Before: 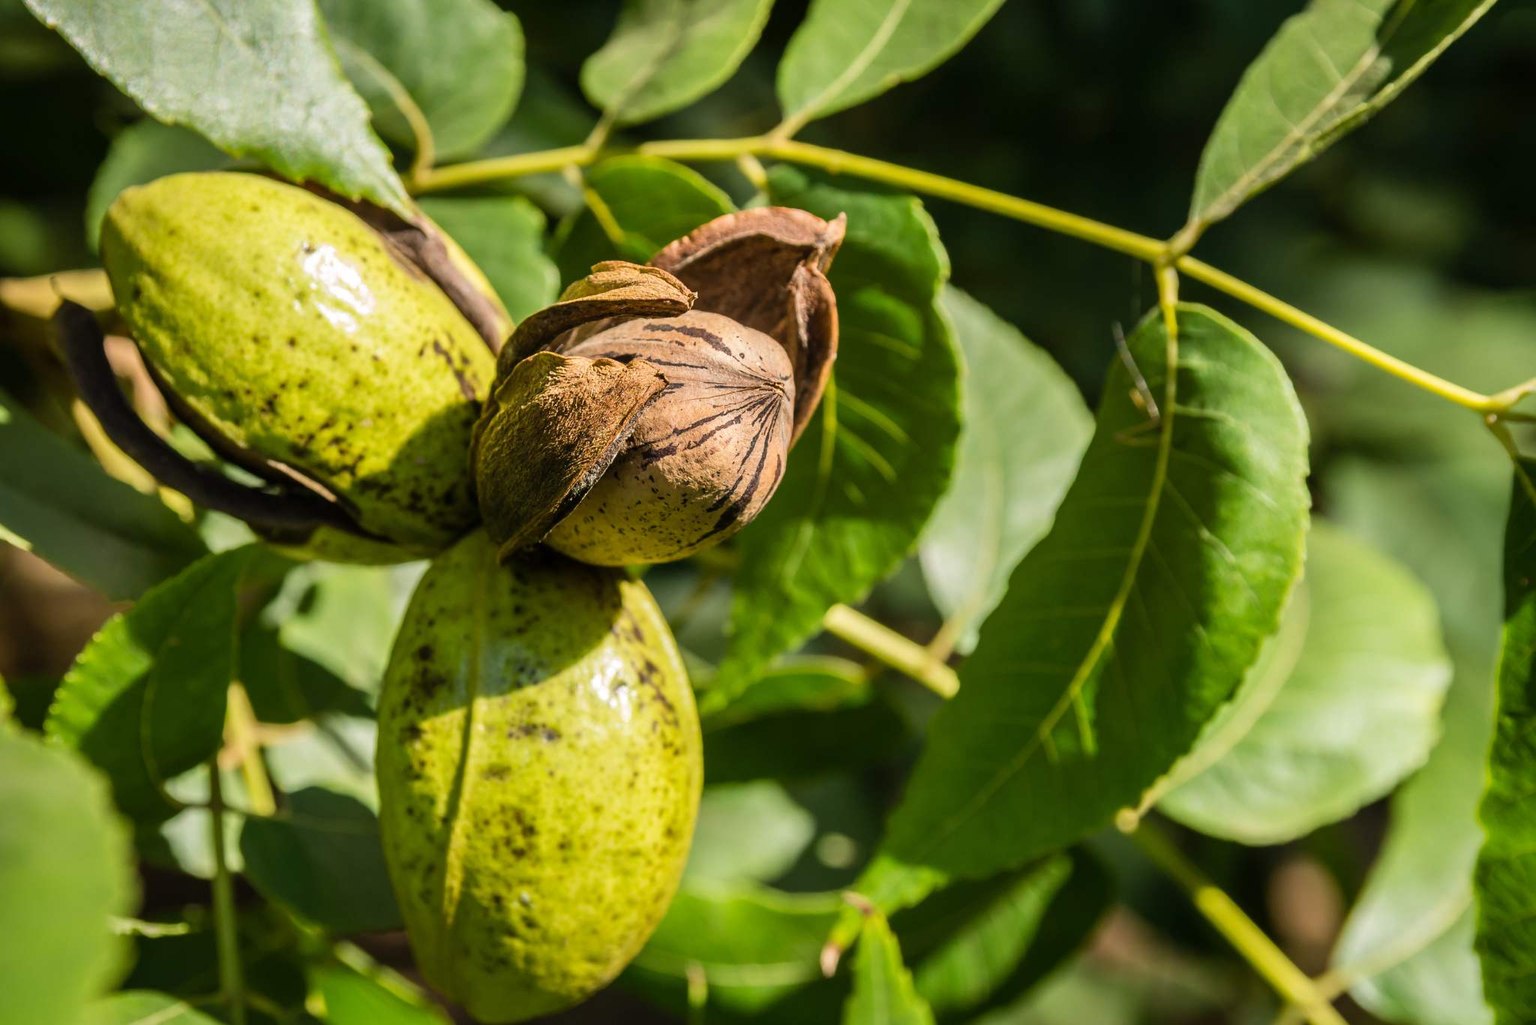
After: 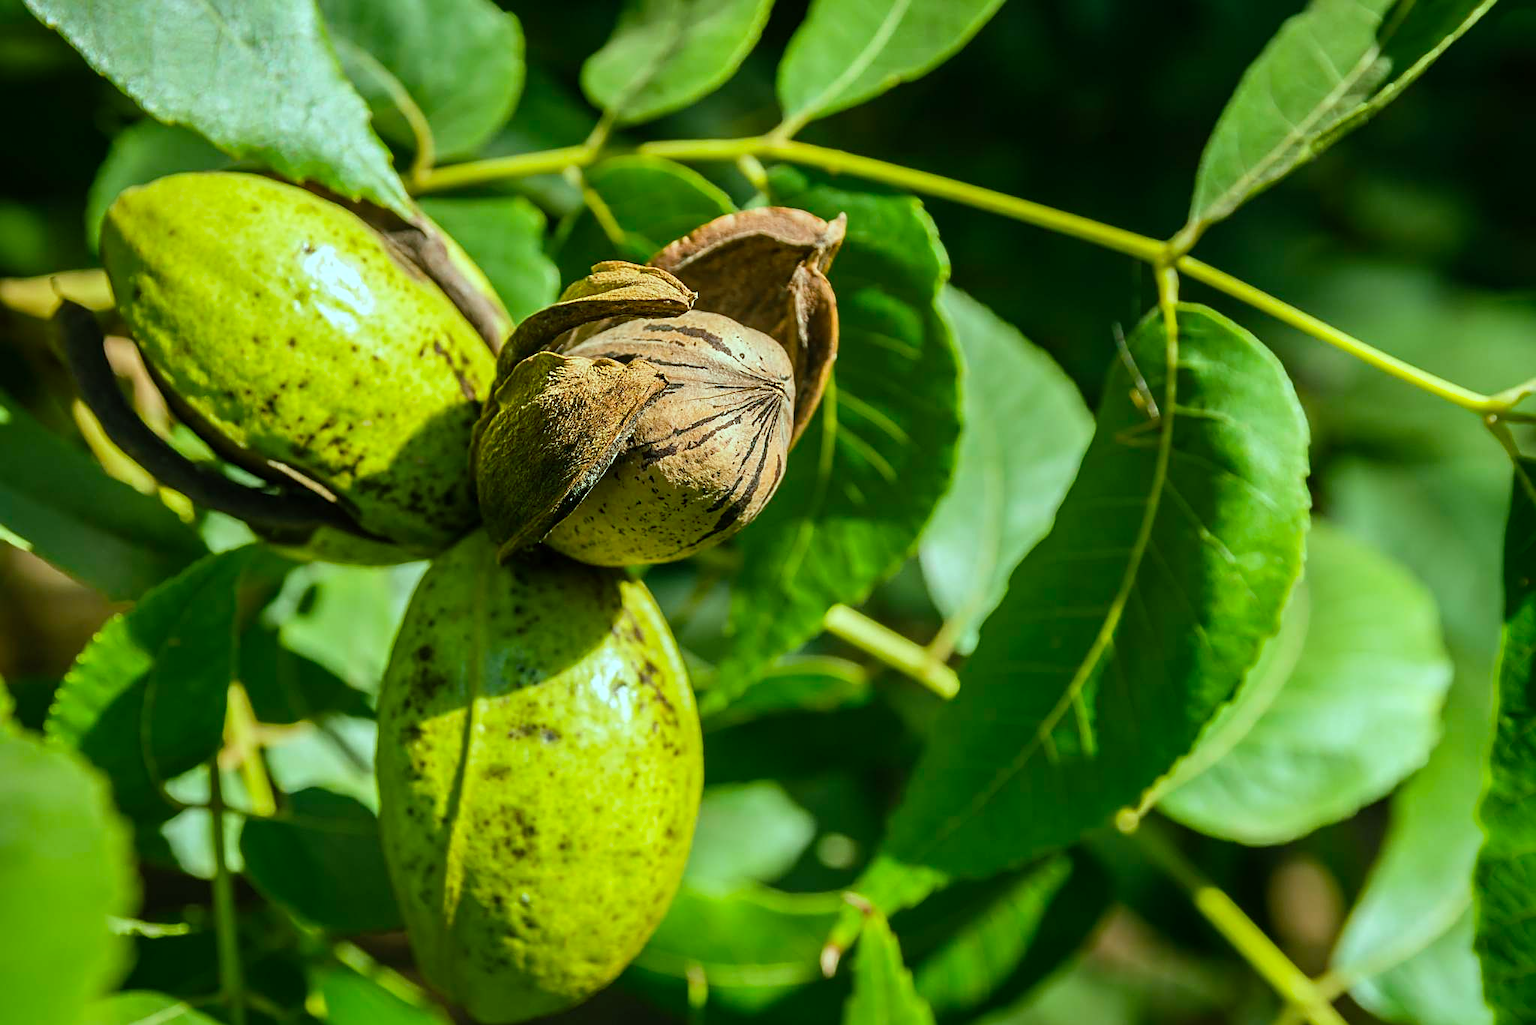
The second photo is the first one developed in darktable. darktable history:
color balance rgb: shadows lift › chroma 11.71%, shadows lift › hue 133.46°, highlights gain › chroma 4%, highlights gain › hue 200.2°, perceptual saturation grading › global saturation 18.05%
sharpen: on, module defaults
